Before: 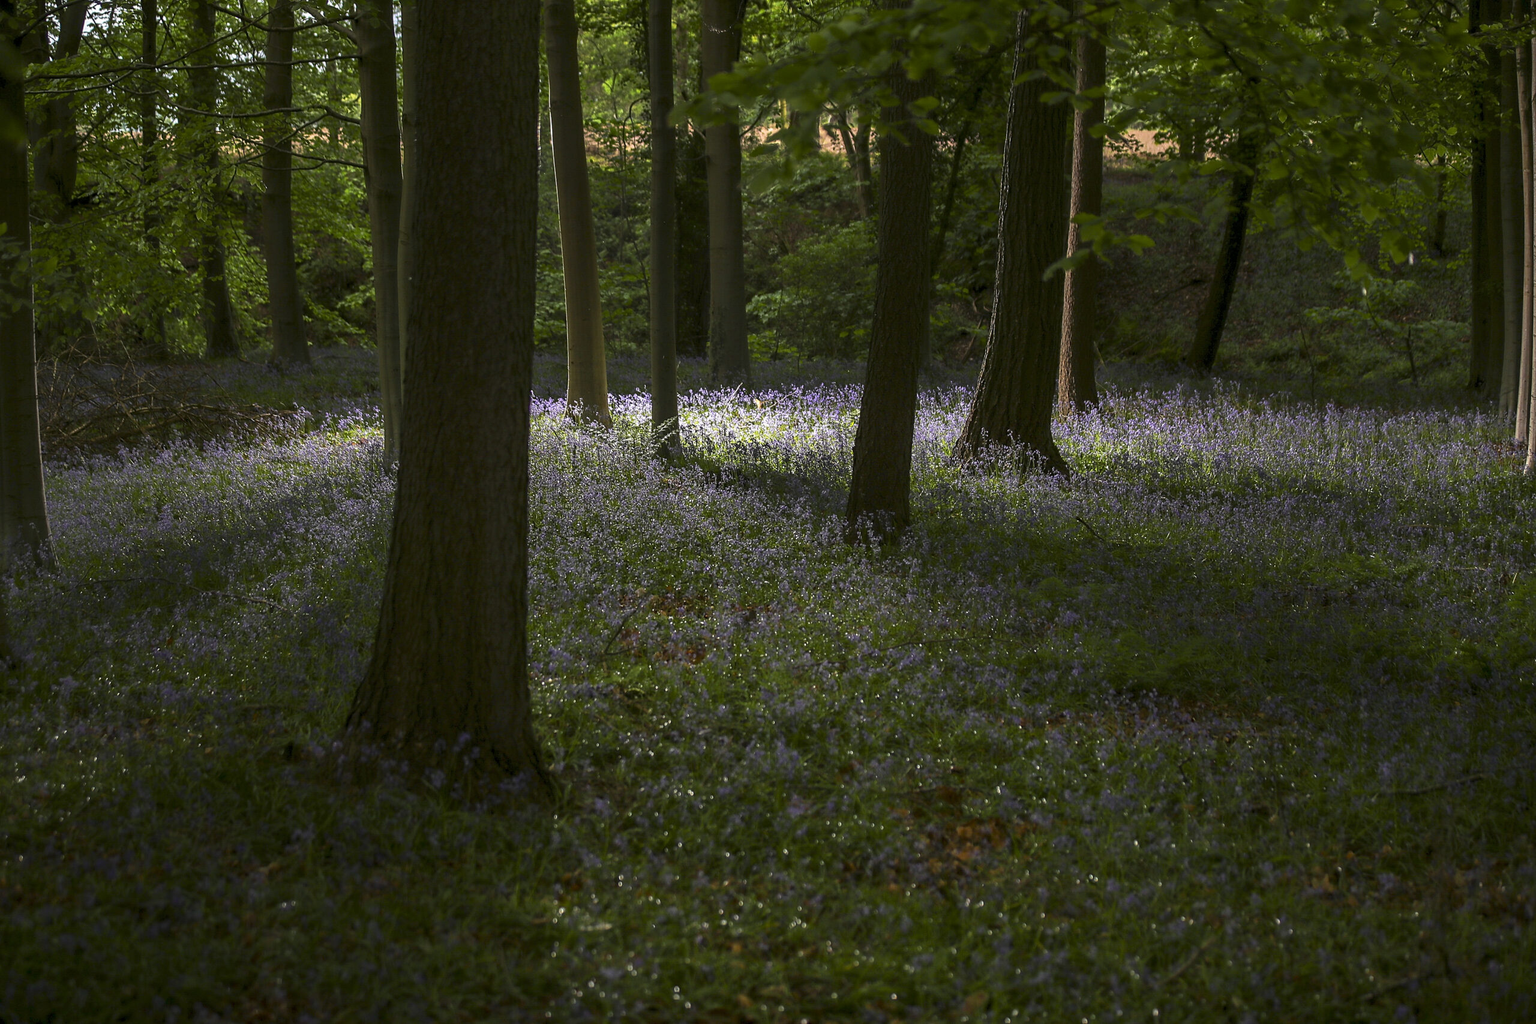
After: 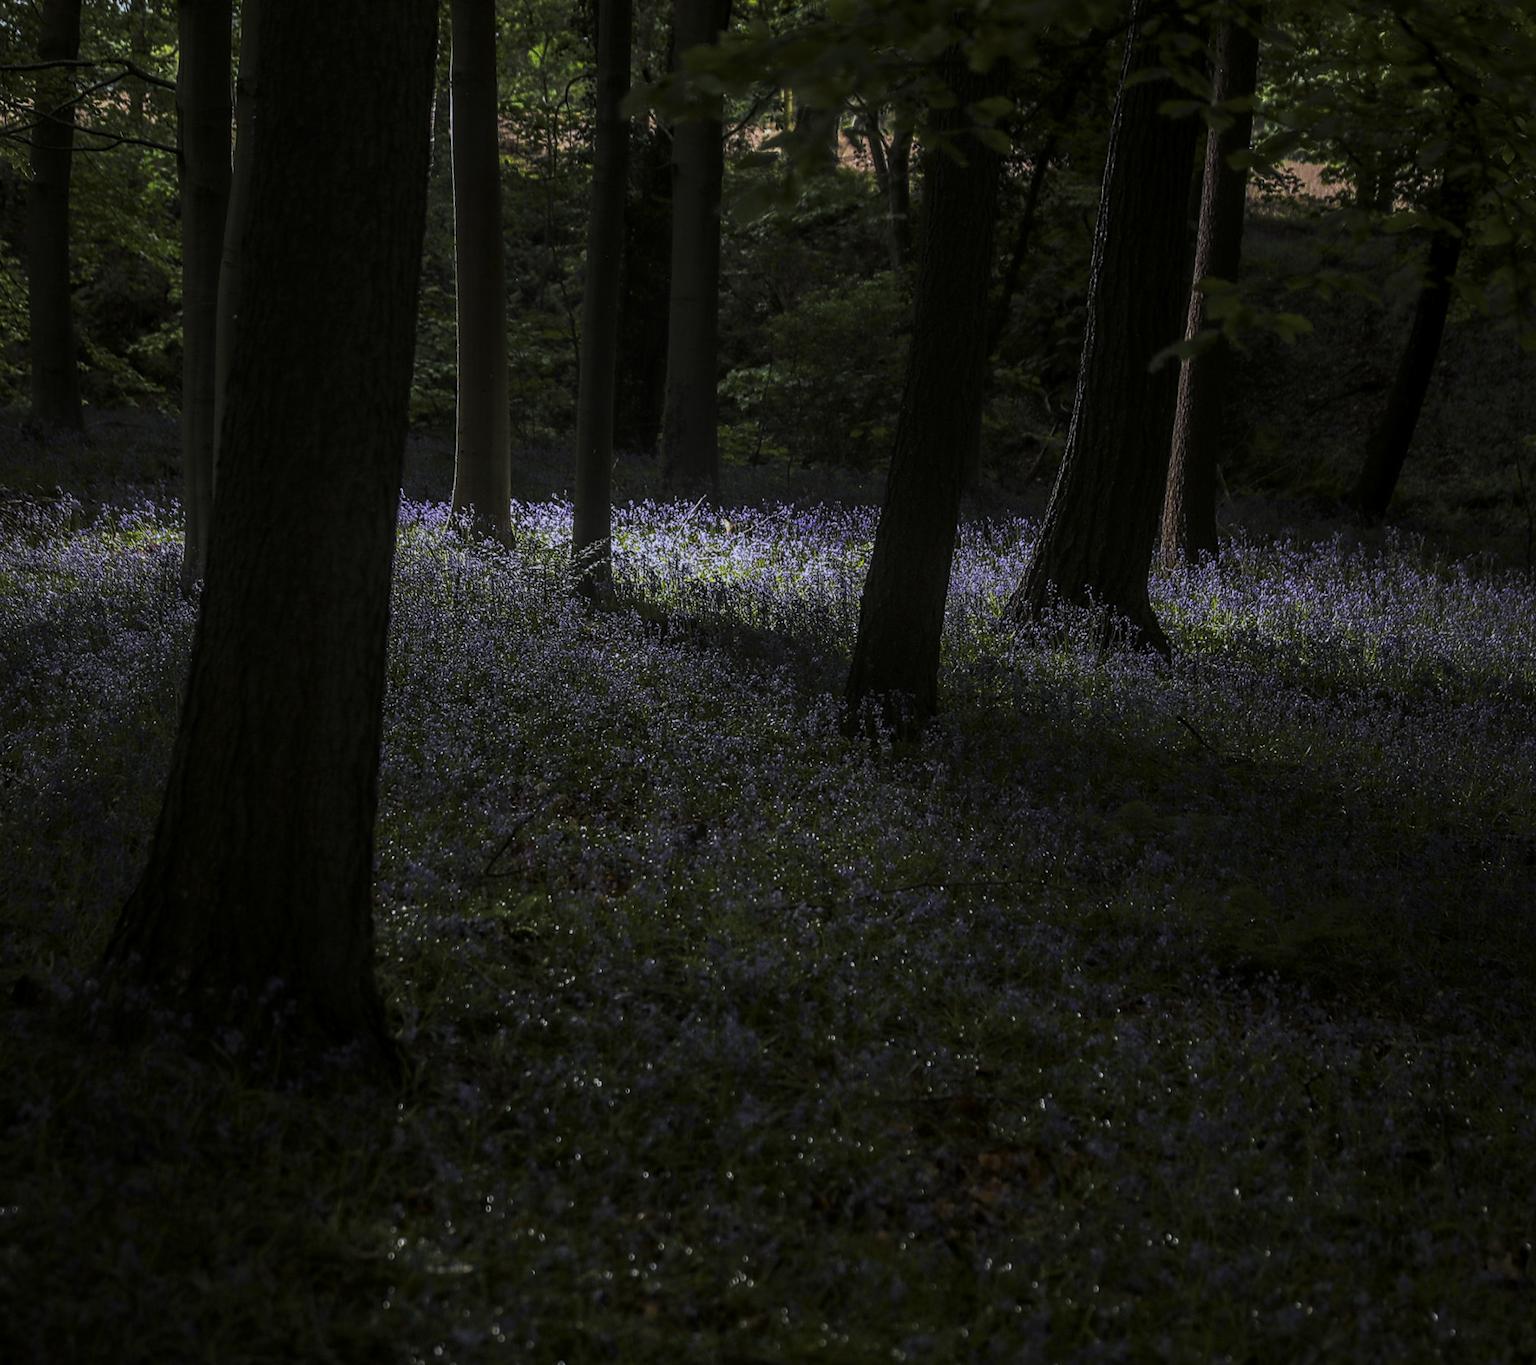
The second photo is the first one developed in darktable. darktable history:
crop and rotate: angle -3.27°, left 14.277%, top 0.028%, right 10.766%, bottom 0.028%
local contrast: highlights 73%, shadows 15%, midtone range 0.197
levels: levels [0, 0.618, 1]
white balance: red 0.967, blue 1.119, emerald 0.756
